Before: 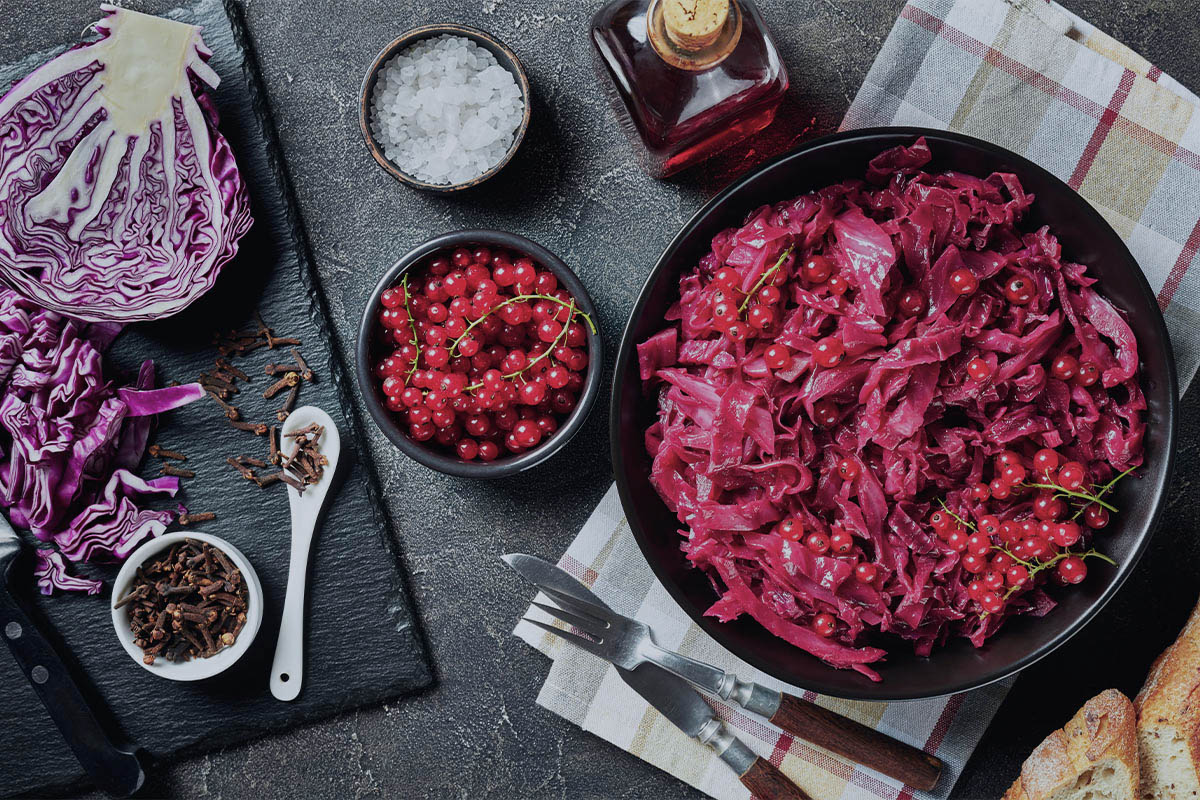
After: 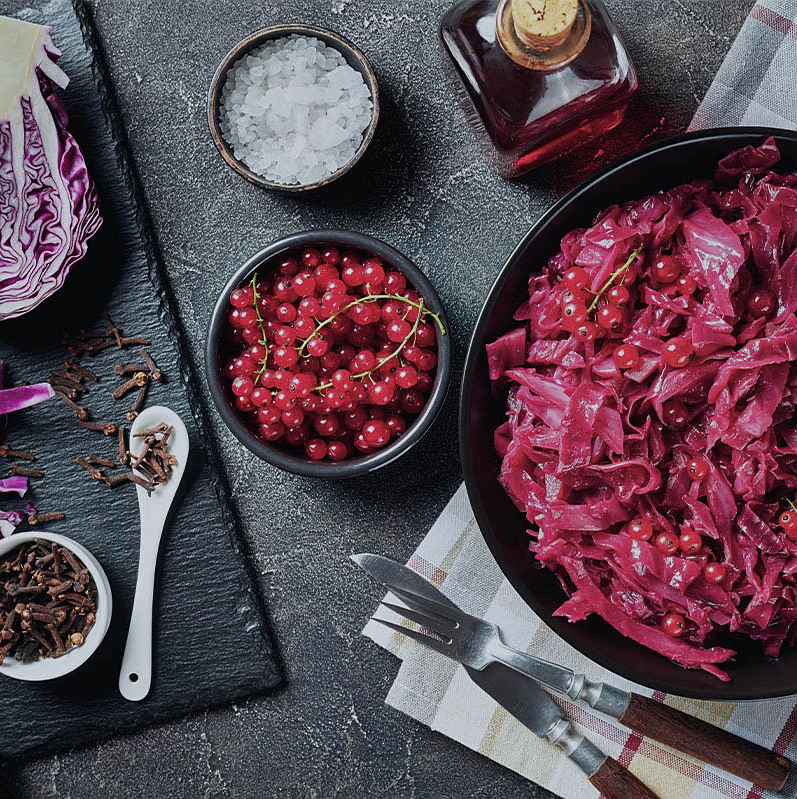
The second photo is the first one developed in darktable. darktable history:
sharpen: radius 1.29, amount 0.287, threshold 0.214
crop and rotate: left 12.658%, right 20.91%
